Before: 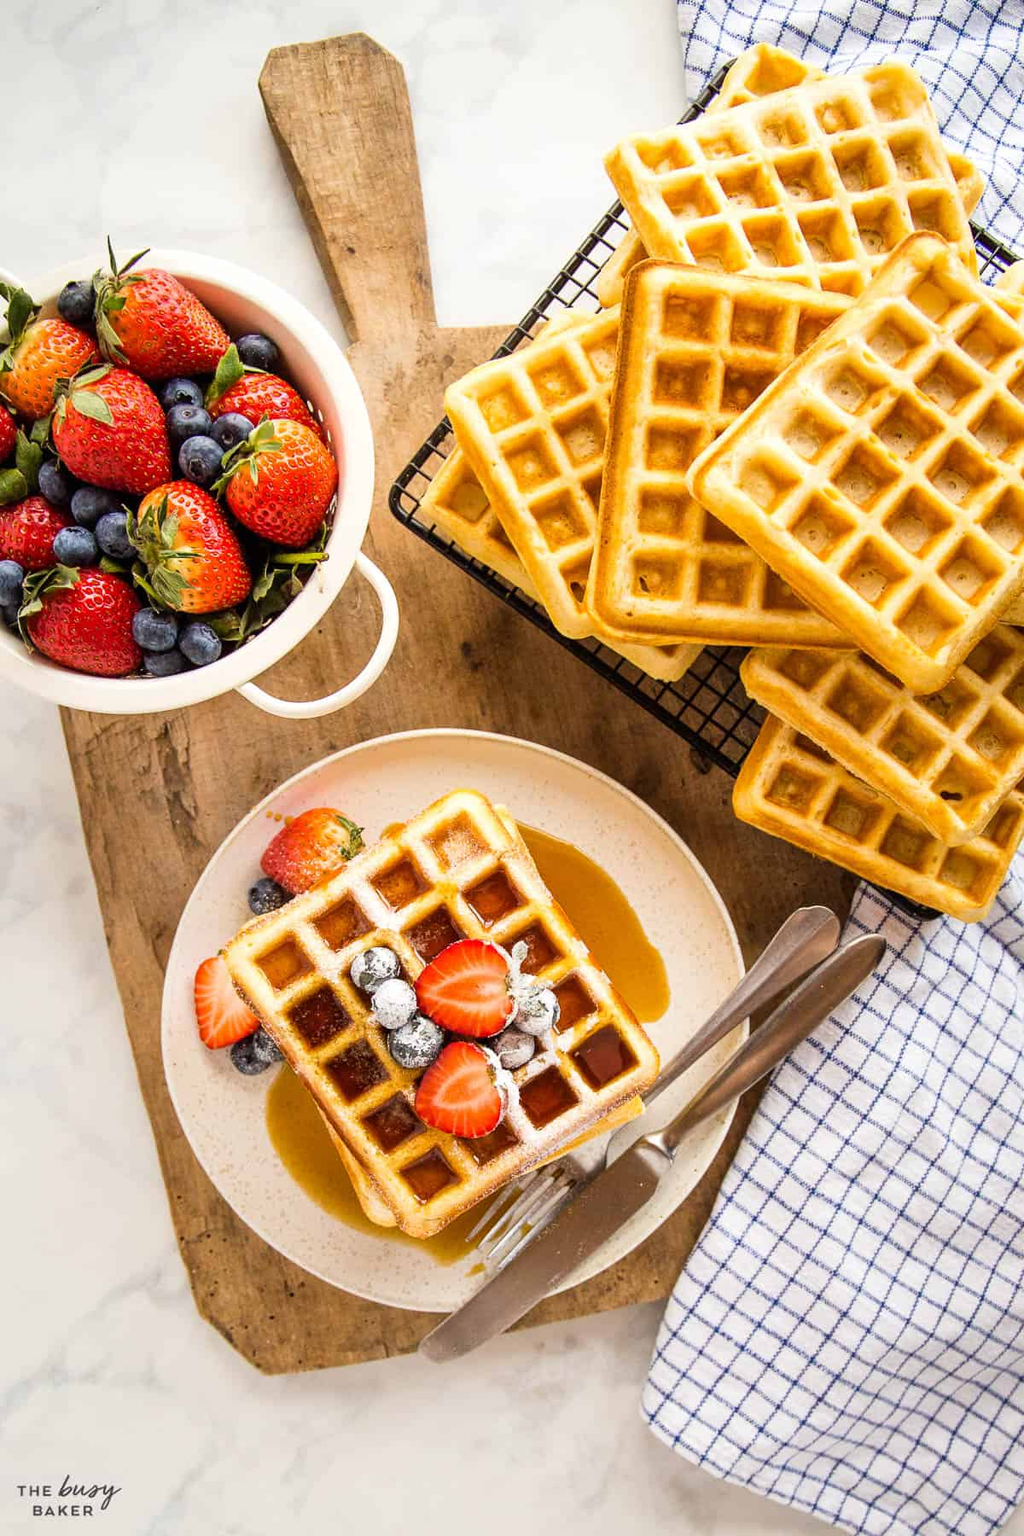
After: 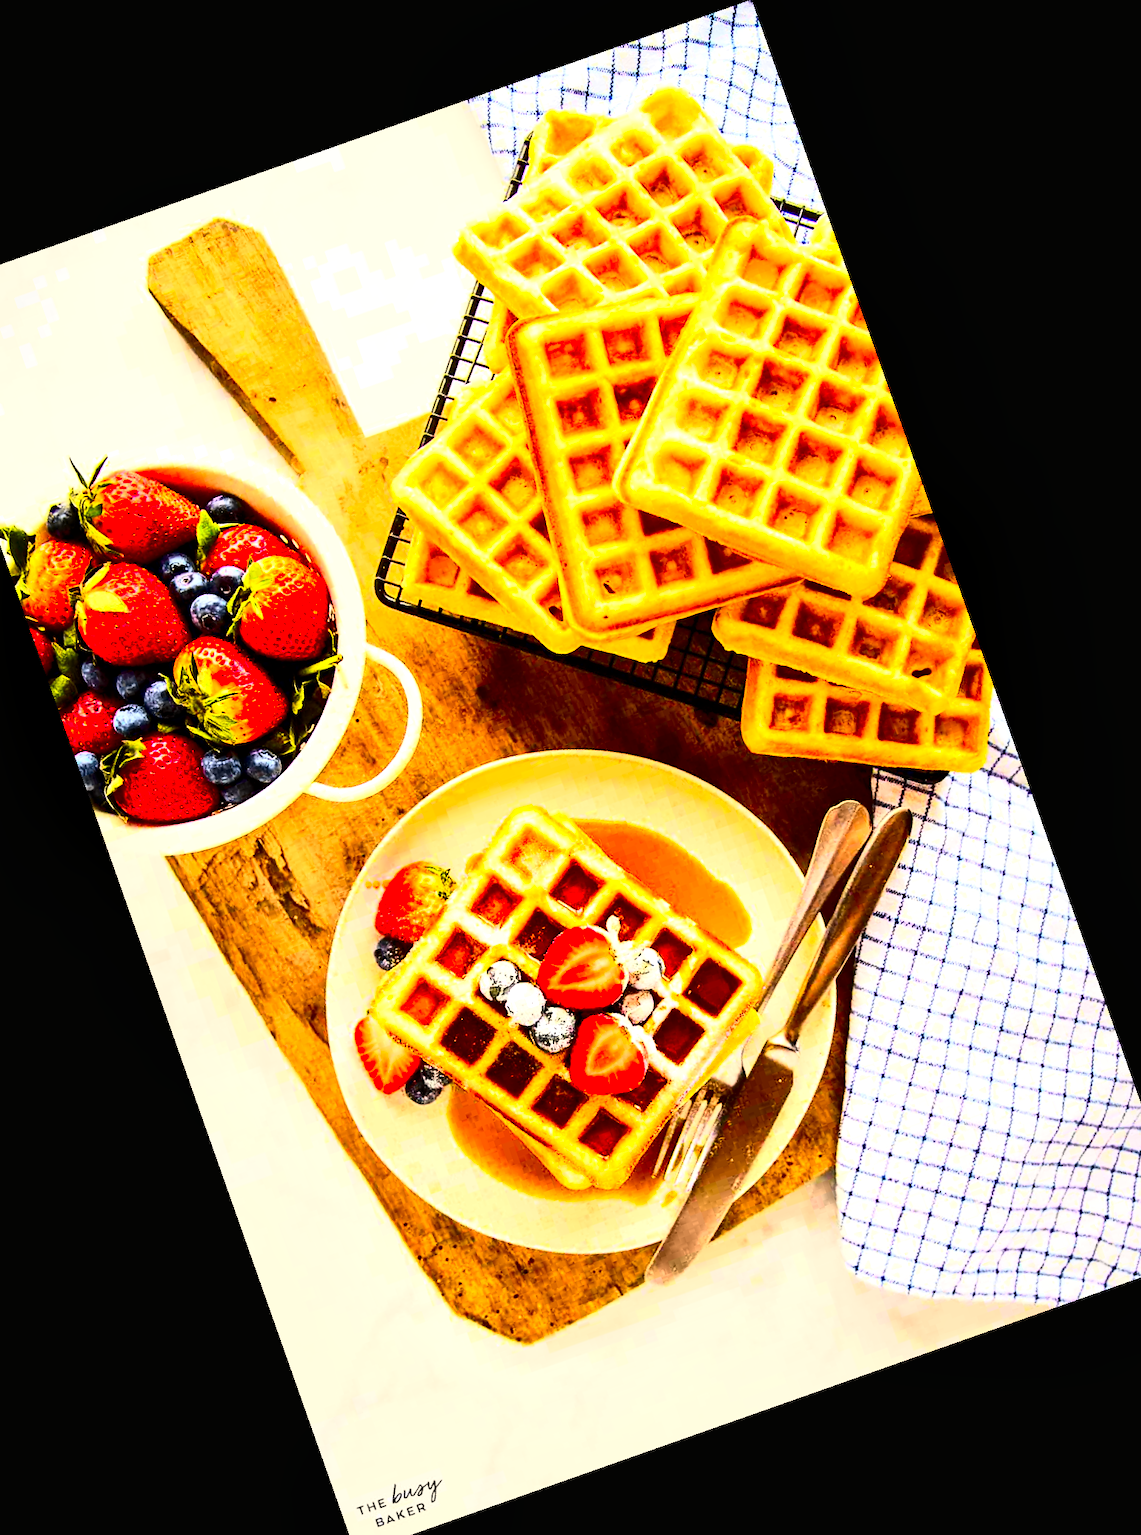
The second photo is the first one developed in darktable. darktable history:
base curve: curves: ch0 [(0, 0) (0.257, 0.25) (0.482, 0.586) (0.757, 0.871) (1, 1)]
crop and rotate: angle 19.43°, left 6.812%, right 4.125%, bottom 1.087%
contrast brightness saturation: contrast 0.26, brightness 0.02, saturation 0.87
tone equalizer: -8 EV -0.75 EV, -7 EV -0.7 EV, -6 EV -0.6 EV, -5 EV -0.4 EV, -3 EV 0.4 EV, -2 EV 0.6 EV, -1 EV 0.7 EV, +0 EV 0.75 EV, edges refinement/feathering 500, mask exposure compensation -1.57 EV, preserve details no
white balance: red 1.009, blue 0.985
local contrast: mode bilateral grid, contrast 25, coarseness 60, detail 151%, midtone range 0.2
tone curve: curves: ch0 [(0, 0.01) (0.097, 0.07) (0.204, 0.173) (0.447, 0.517) (0.539, 0.624) (0.733, 0.791) (0.879, 0.898) (1, 0.98)]; ch1 [(0, 0) (0.393, 0.415) (0.447, 0.448) (0.485, 0.494) (0.523, 0.509) (0.545, 0.544) (0.574, 0.578) (0.648, 0.674) (1, 1)]; ch2 [(0, 0) (0.369, 0.388) (0.449, 0.431) (0.499, 0.5) (0.521, 0.517) (0.53, 0.54) (0.564, 0.569) (0.674, 0.735) (1, 1)], color space Lab, independent channels, preserve colors none
